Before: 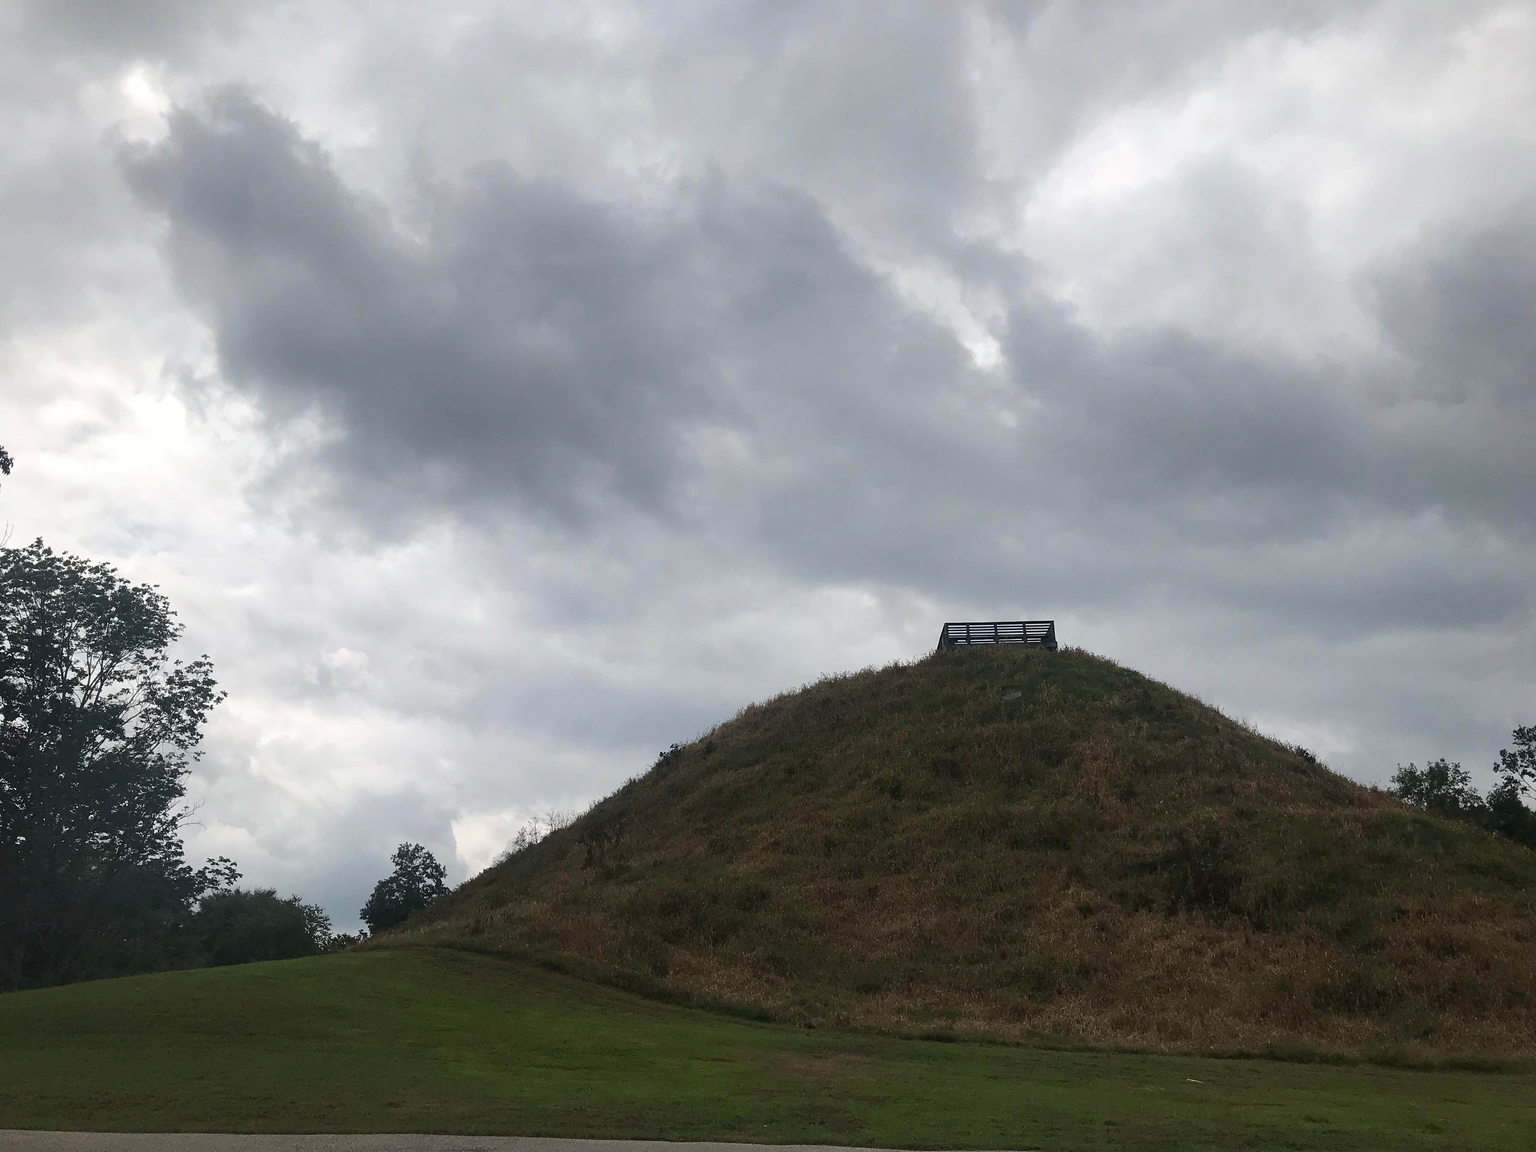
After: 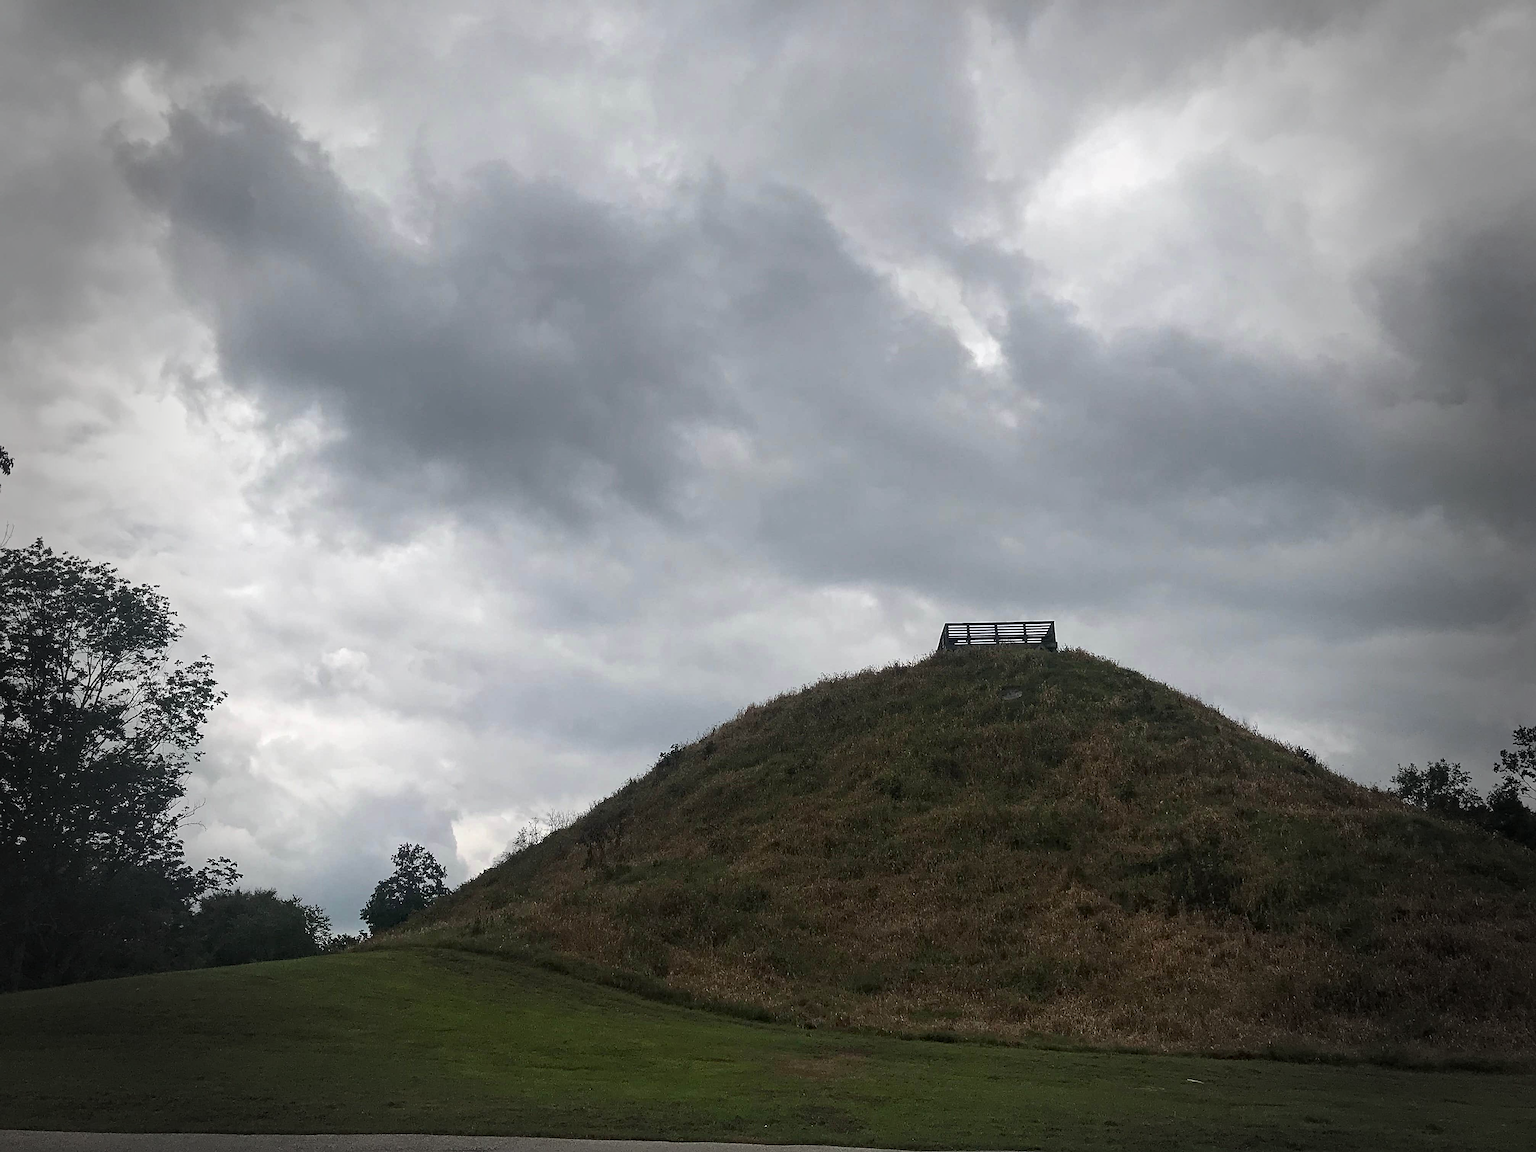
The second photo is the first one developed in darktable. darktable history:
tone equalizer: on, module defaults
local contrast: mode bilateral grid, contrast 31, coarseness 24, midtone range 0.2
sharpen: on, module defaults
vignetting: fall-off start 67.96%, fall-off radius 29.8%, width/height ratio 0.989, shape 0.857
exposure: exposure -0.062 EV, compensate highlight preservation false
